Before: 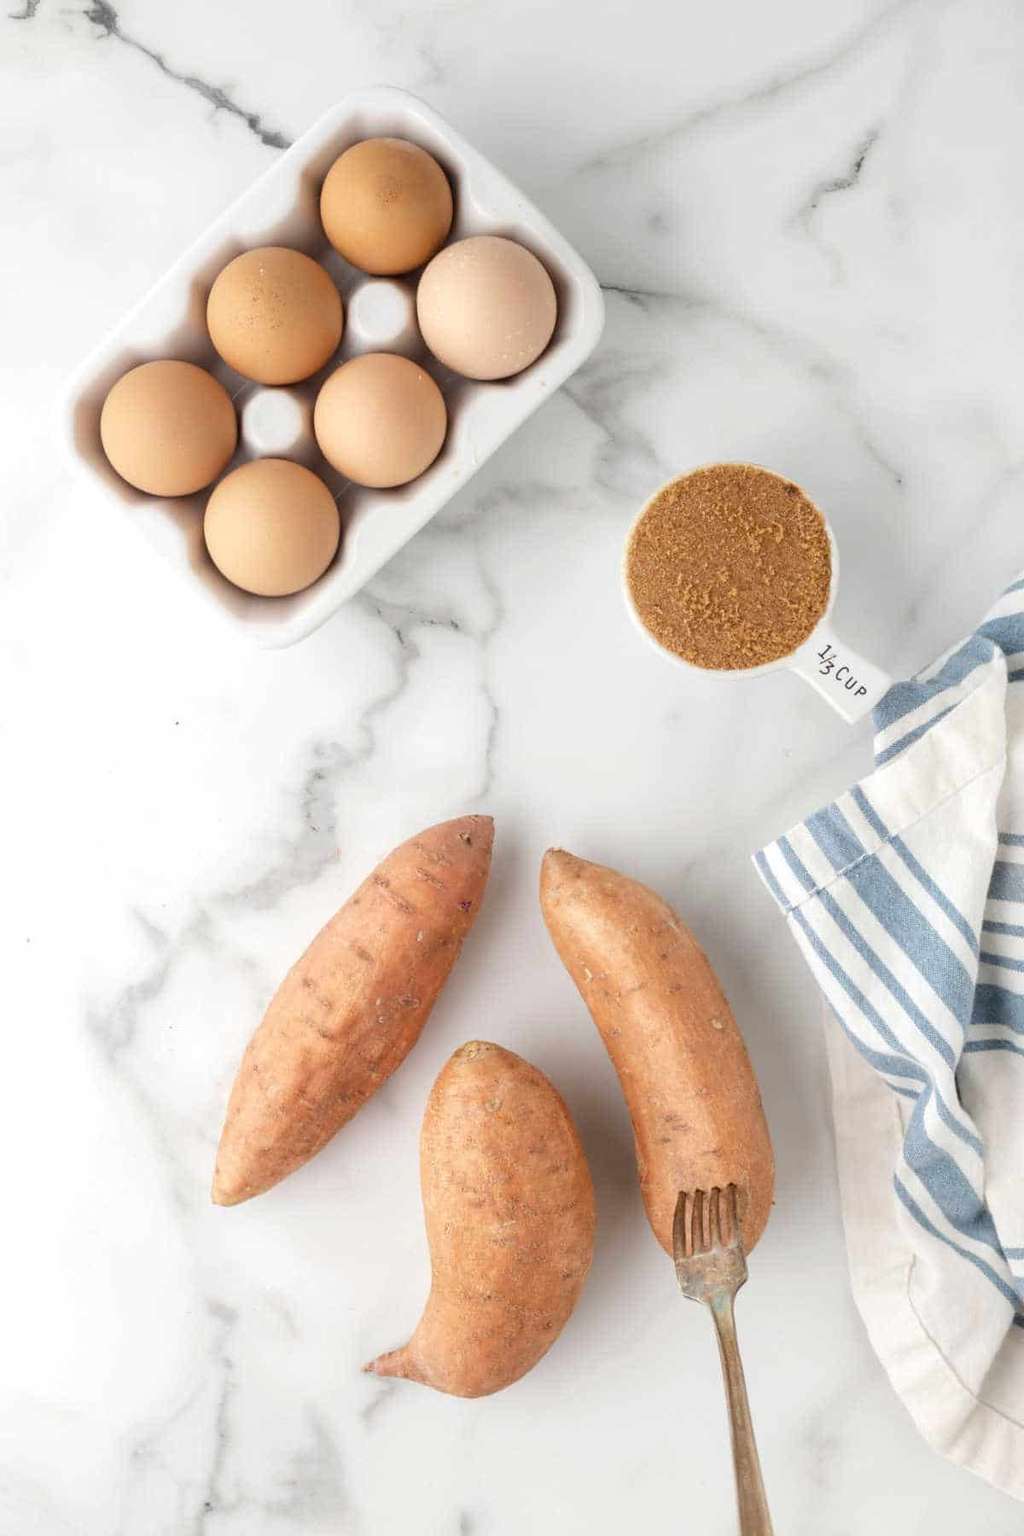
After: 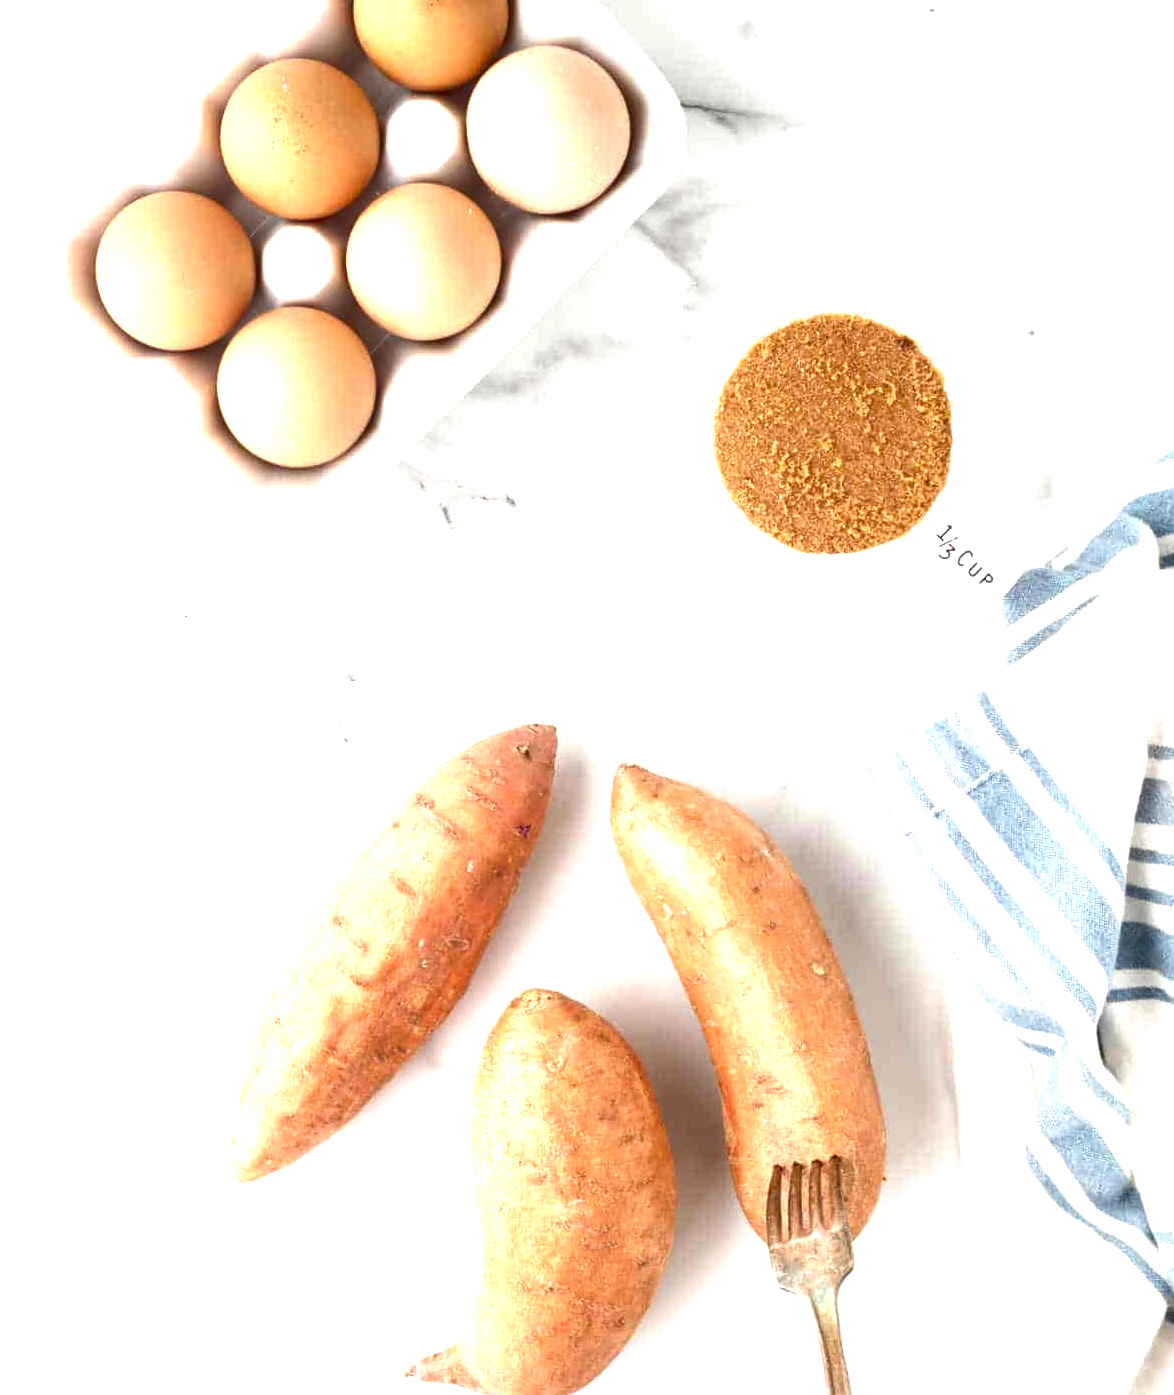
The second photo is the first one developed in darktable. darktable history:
tone equalizer: -7 EV 0.14 EV, -6 EV 0.574 EV, -5 EV 1.12 EV, -4 EV 1.31 EV, -3 EV 1.12 EV, -2 EV 0.6 EV, -1 EV 0.166 EV
exposure: black level correction 0, exposure 1.103 EV, compensate highlight preservation false
crop and rotate: left 1.866%, top 12.877%, right 0.252%, bottom 9.616%
contrast brightness saturation: brightness -0.204, saturation 0.084
